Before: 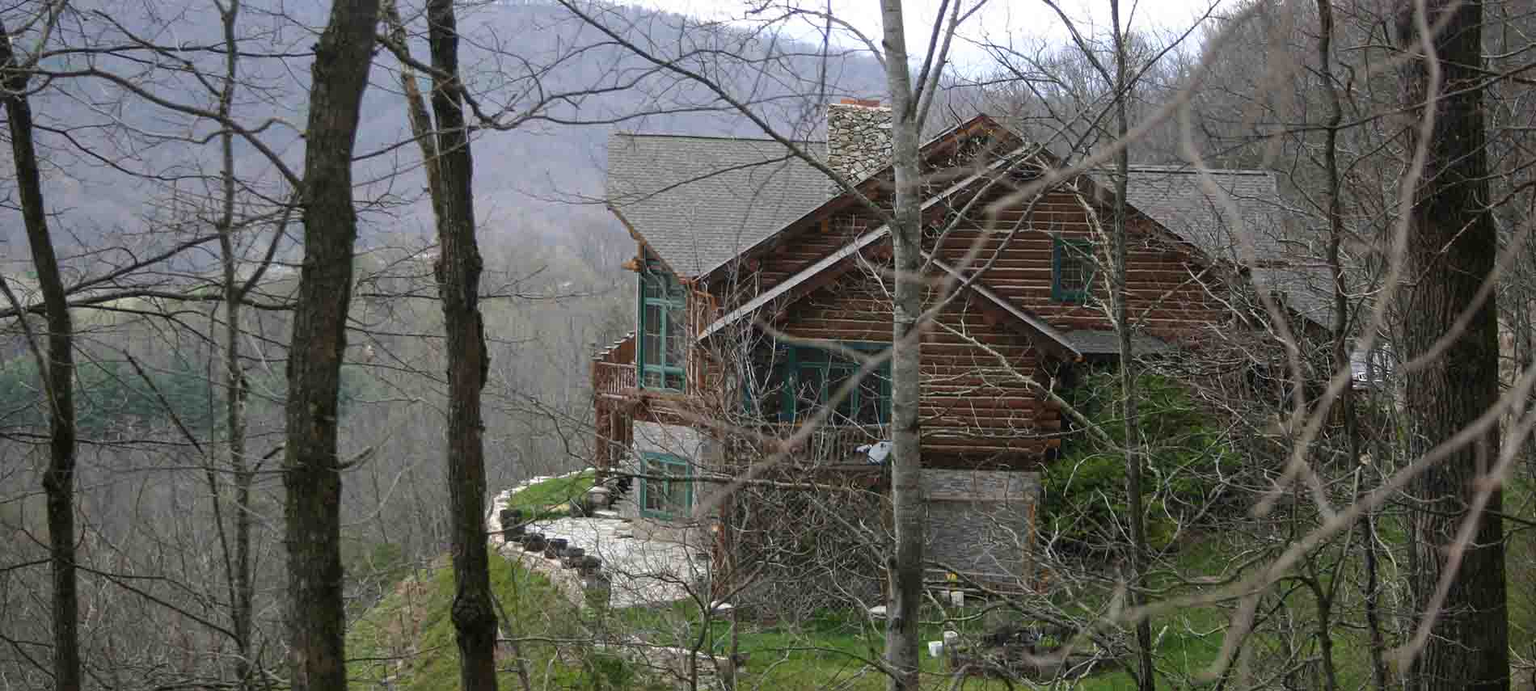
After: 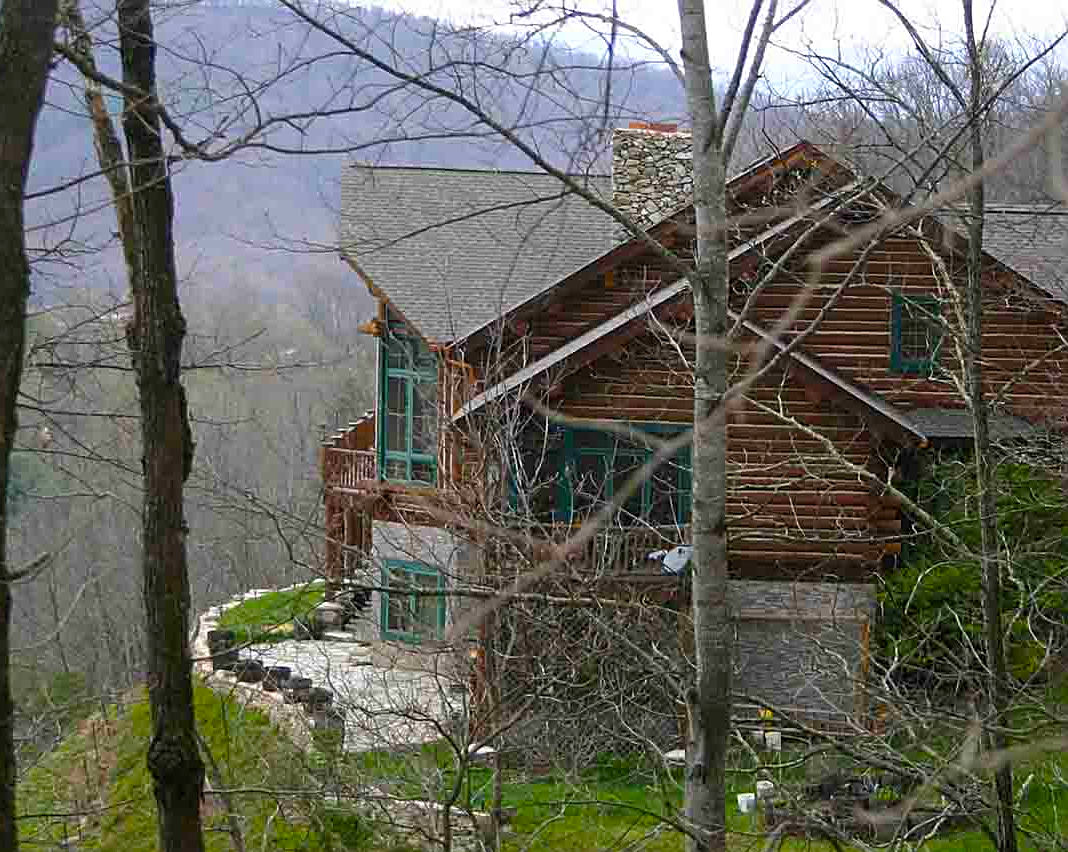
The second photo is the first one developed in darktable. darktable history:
sharpen: on, module defaults
color balance rgb: linear chroma grading › global chroma 15%, perceptual saturation grading › global saturation 30%
crop: left 21.674%, right 22.086%
